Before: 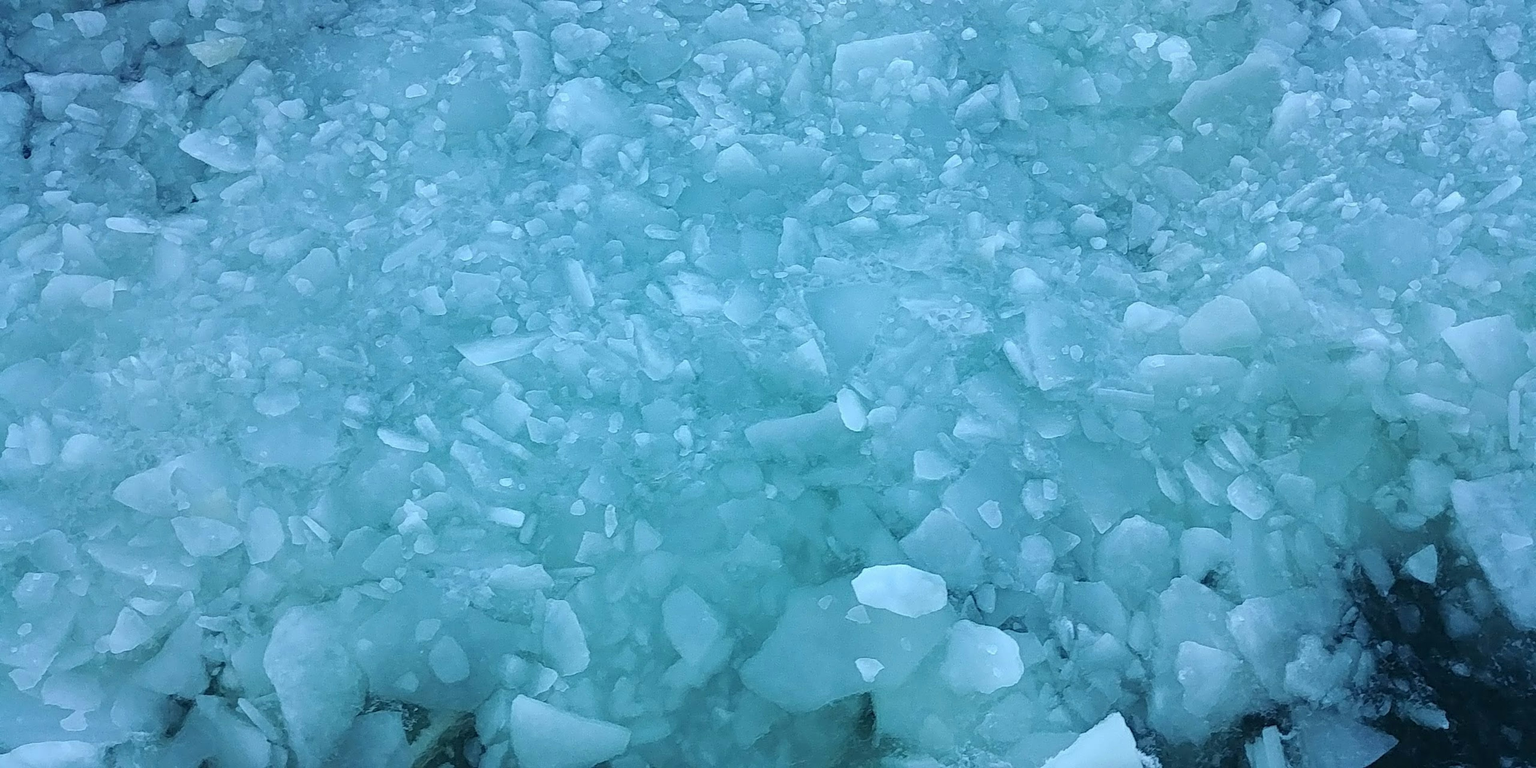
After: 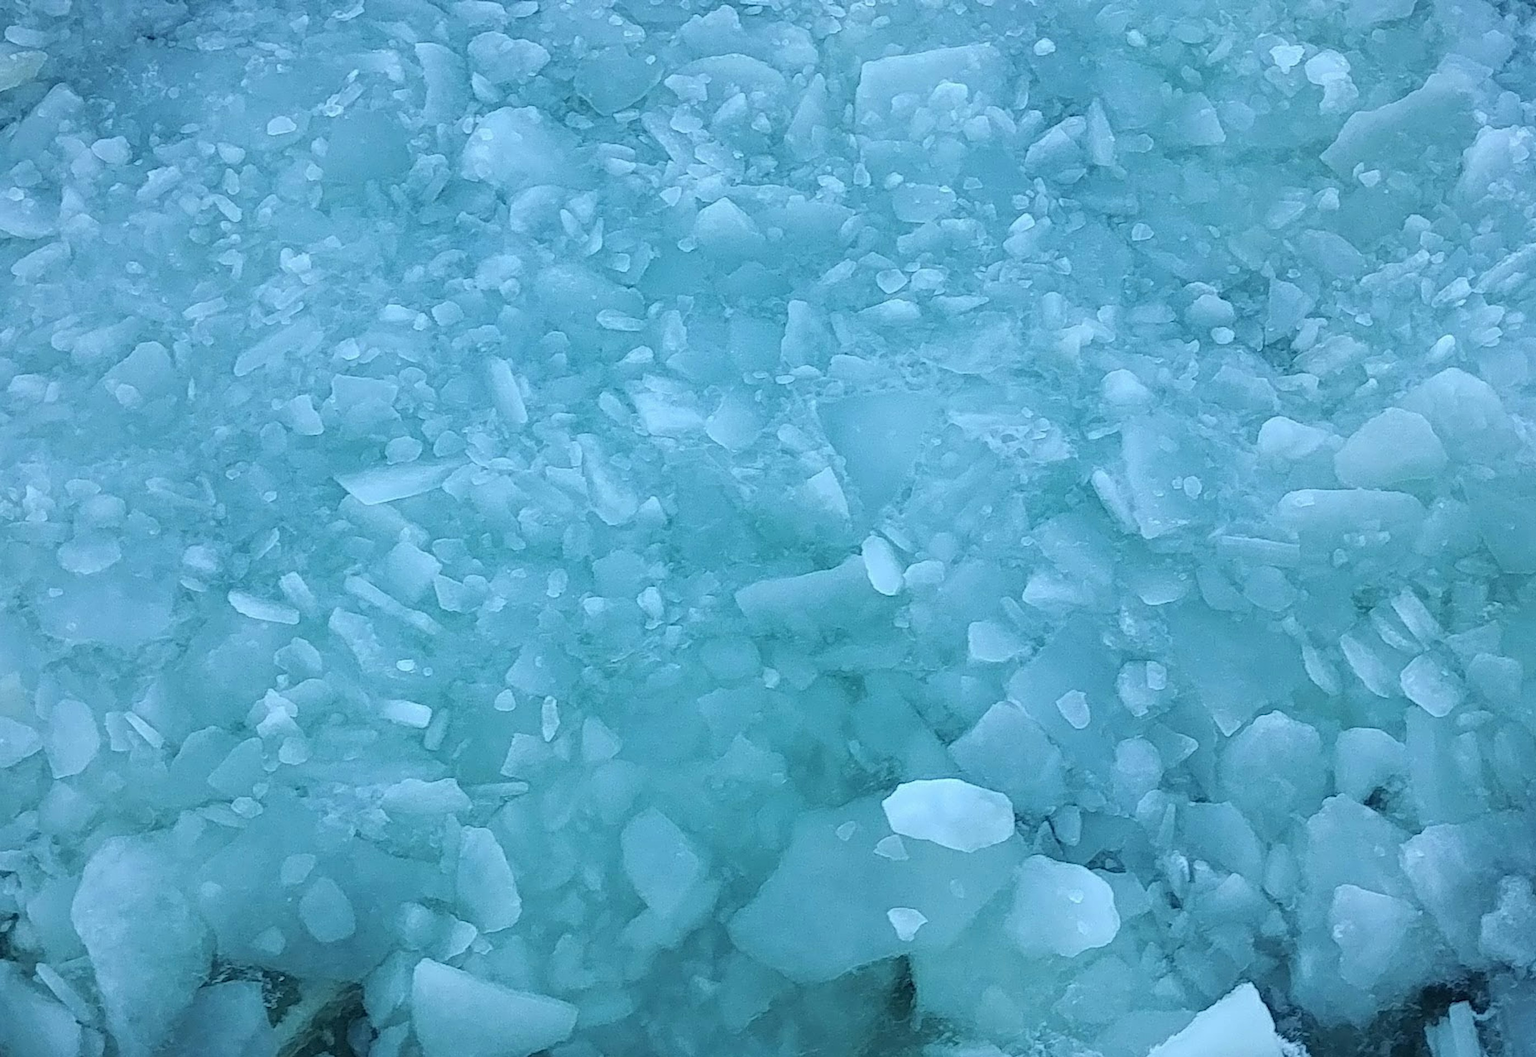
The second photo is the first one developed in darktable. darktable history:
crop: left 13.819%, top 0%, right 13.332%
